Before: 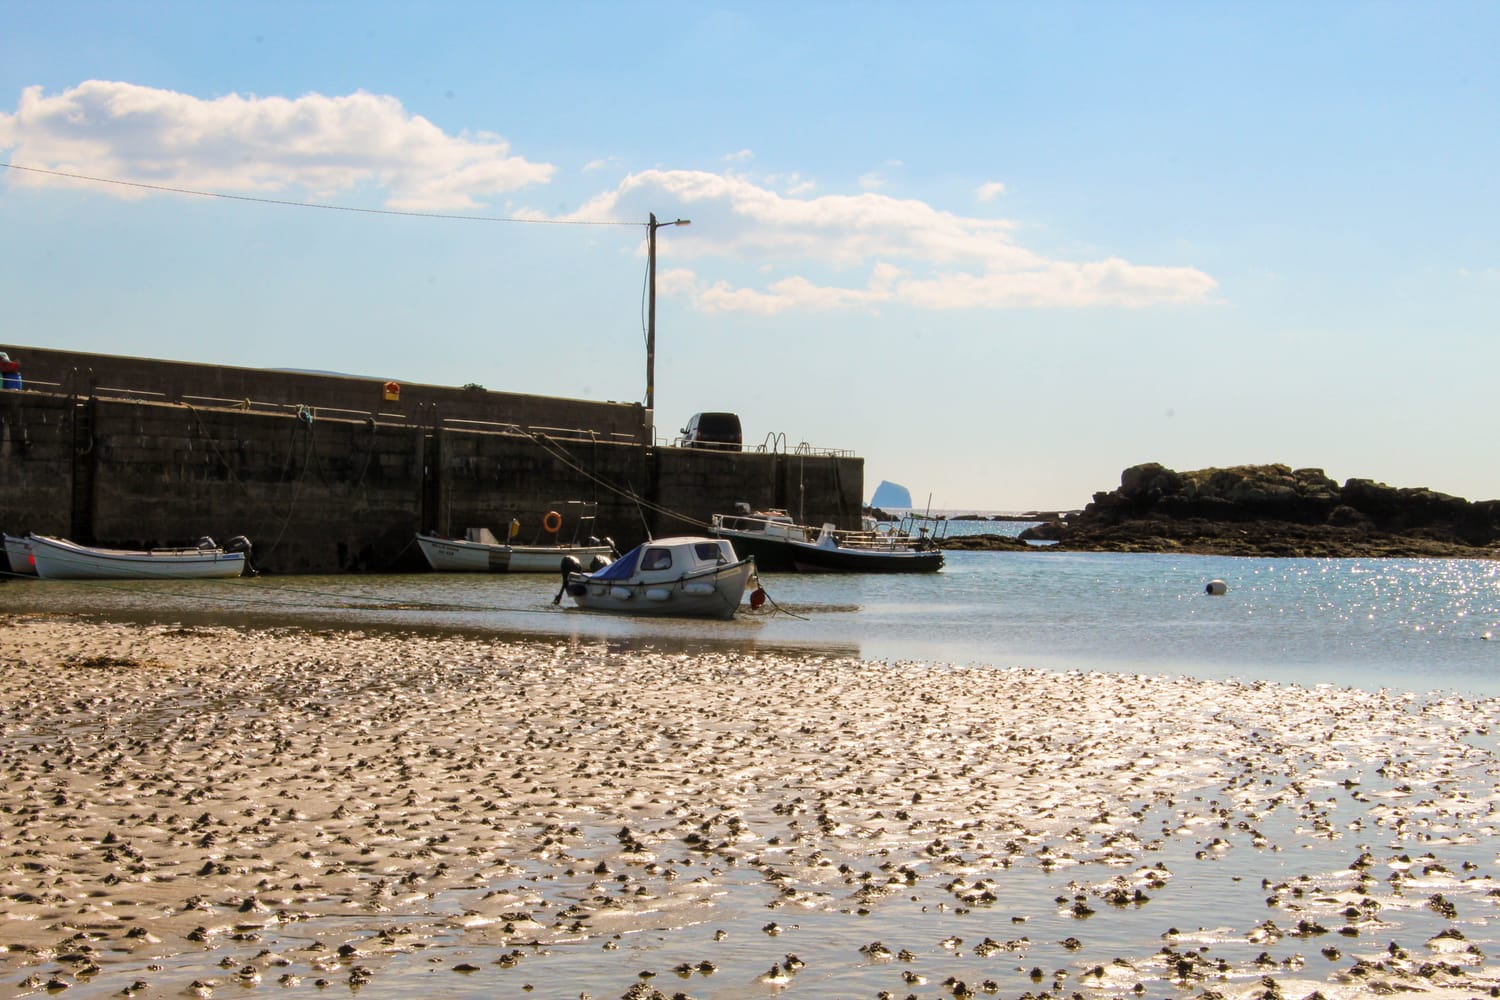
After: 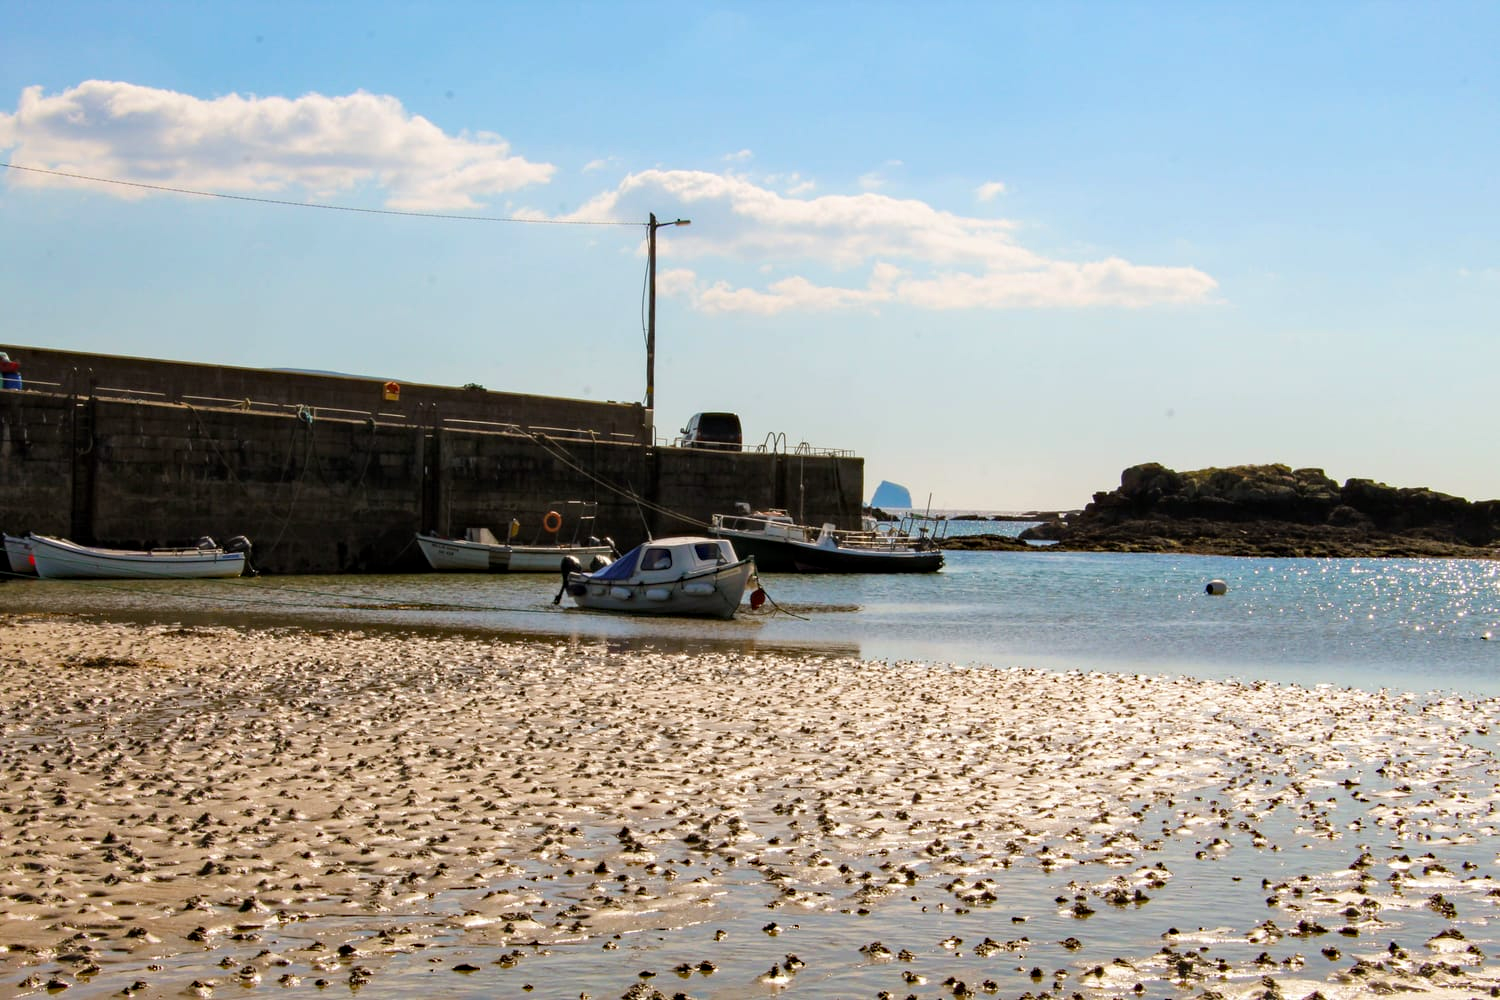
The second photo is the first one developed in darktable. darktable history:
haze removal: strength 0.3, distance 0.247, adaptive false
